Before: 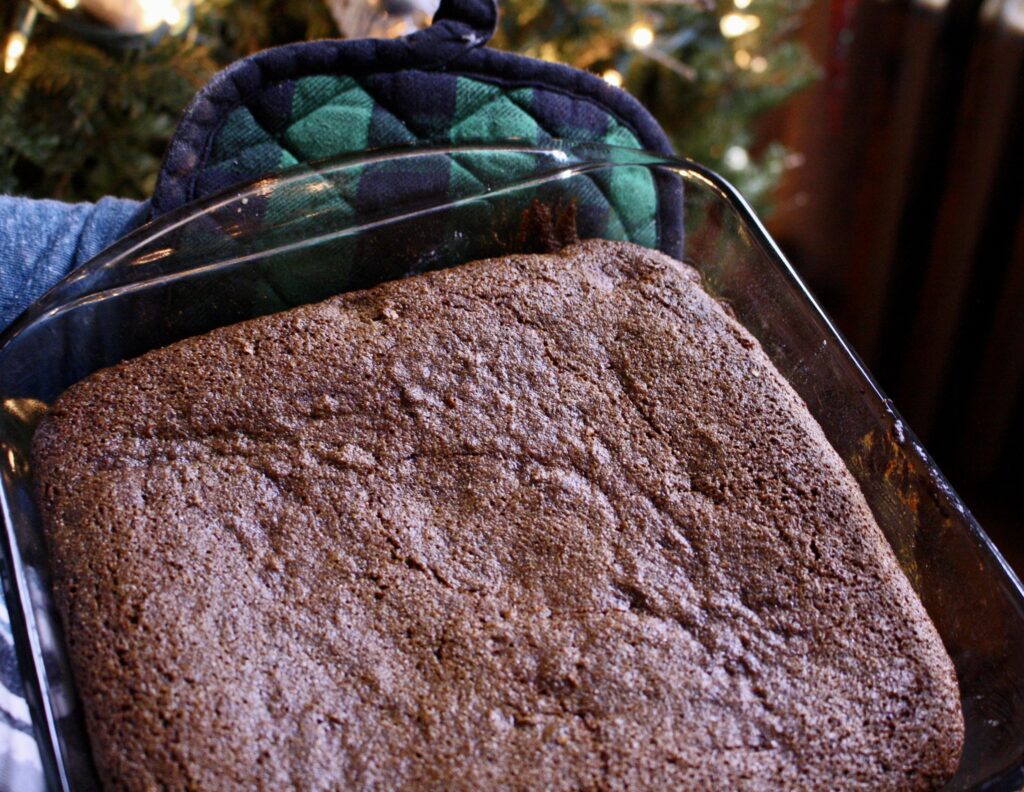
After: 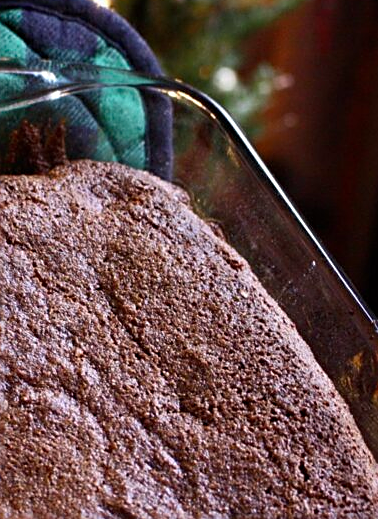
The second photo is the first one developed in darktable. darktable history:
sharpen: on, module defaults
crop and rotate: left 49.936%, top 10.094%, right 13.136%, bottom 24.256%
